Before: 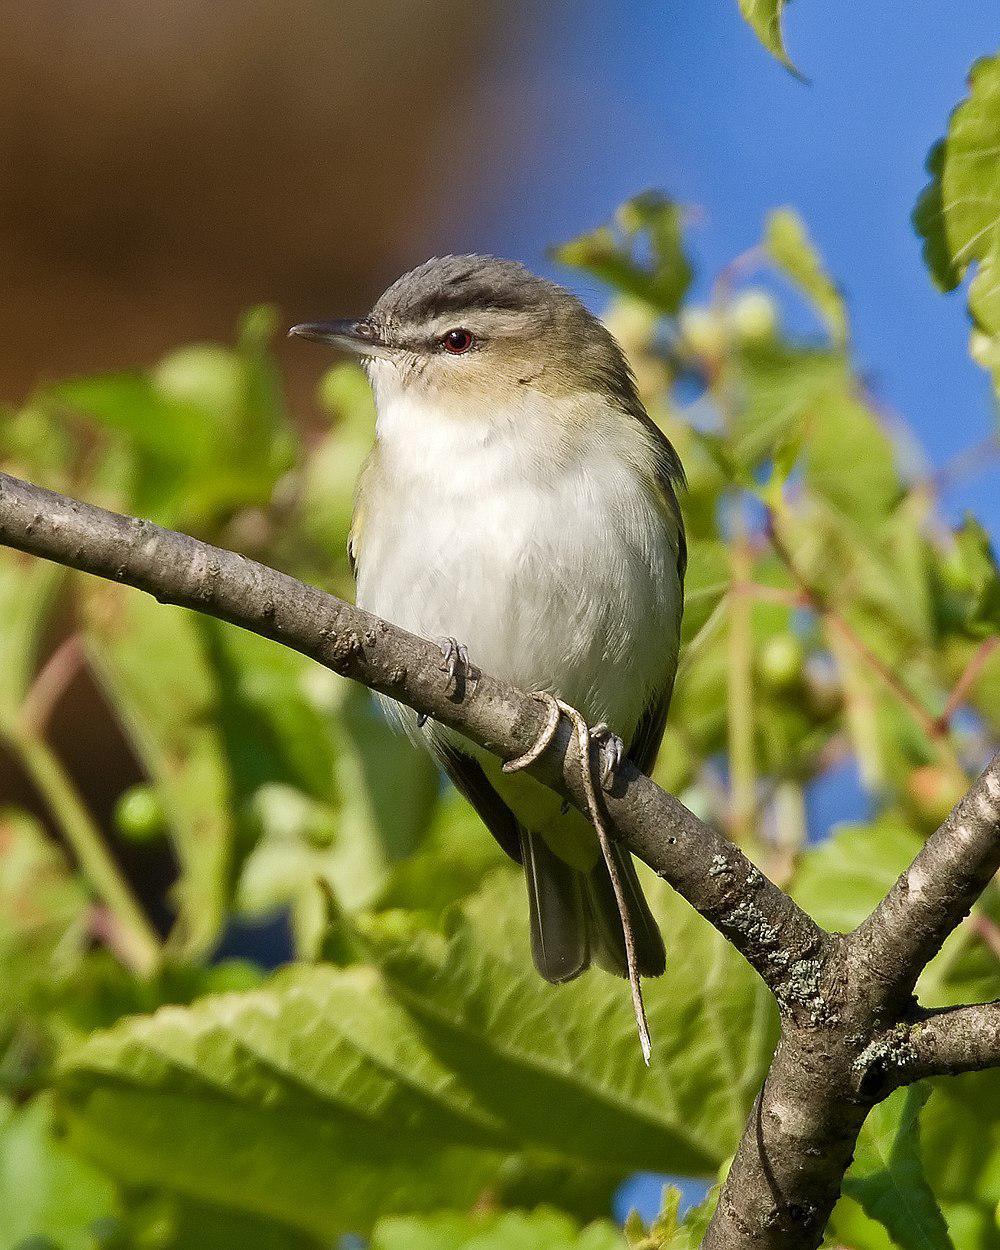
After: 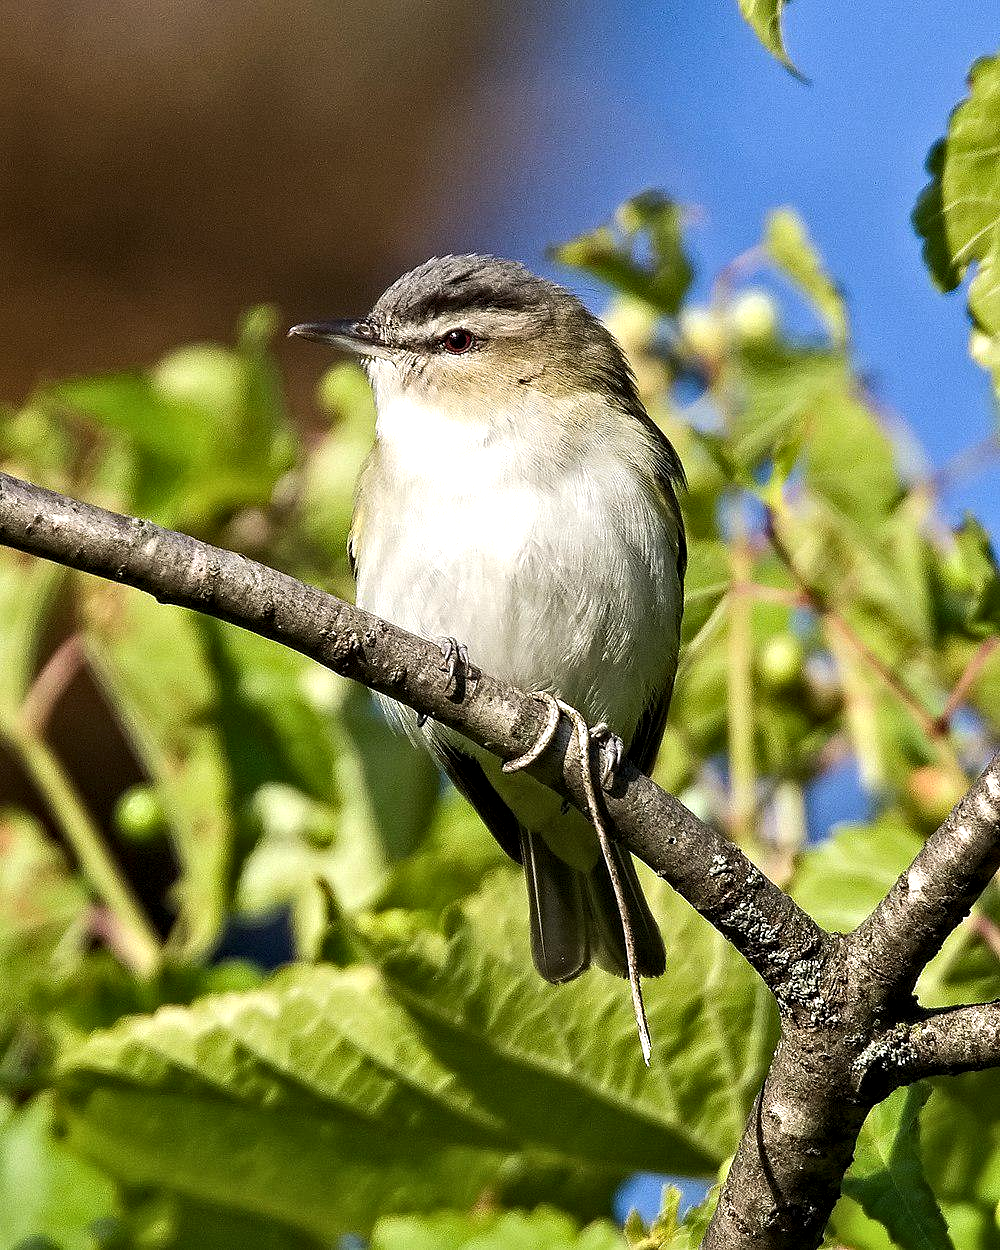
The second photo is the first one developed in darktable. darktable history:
tone equalizer: -8 EV -0.417 EV, -7 EV -0.389 EV, -6 EV -0.333 EV, -5 EV -0.222 EV, -3 EV 0.222 EV, -2 EV 0.333 EV, -1 EV 0.389 EV, +0 EV 0.417 EV, edges refinement/feathering 500, mask exposure compensation -1.57 EV, preserve details no
contrast equalizer: y [[0.51, 0.537, 0.559, 0.574, 0.599, 0.618], [0.5 ×6], [0.5 ×6], [0 ×6], [0 ×6]]
